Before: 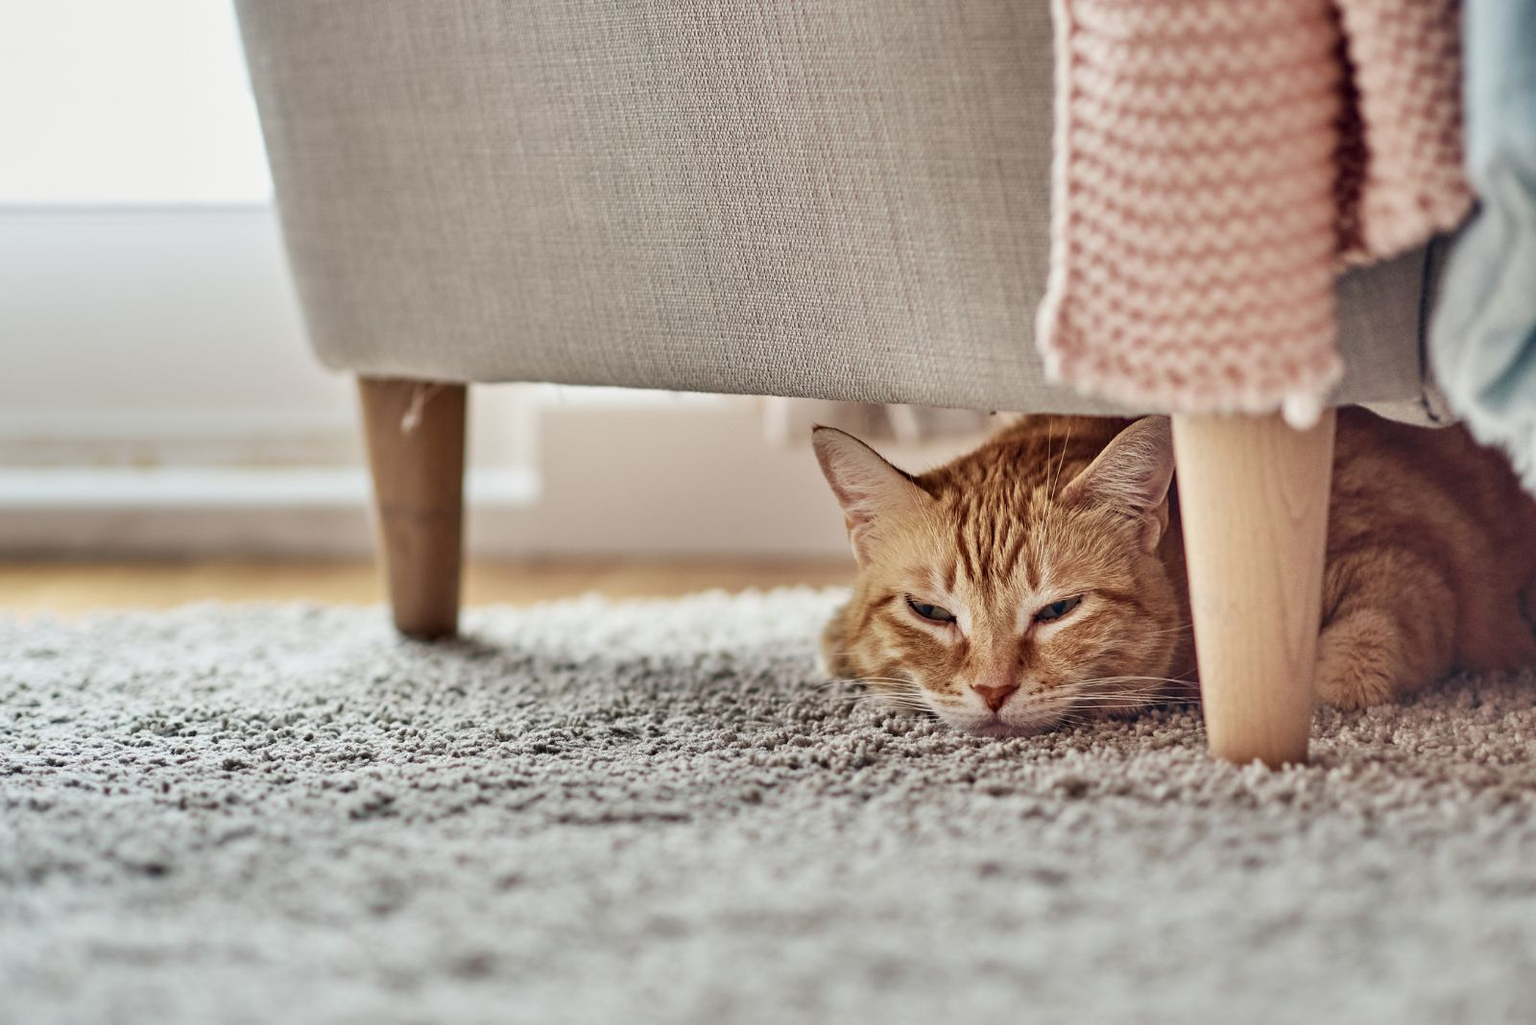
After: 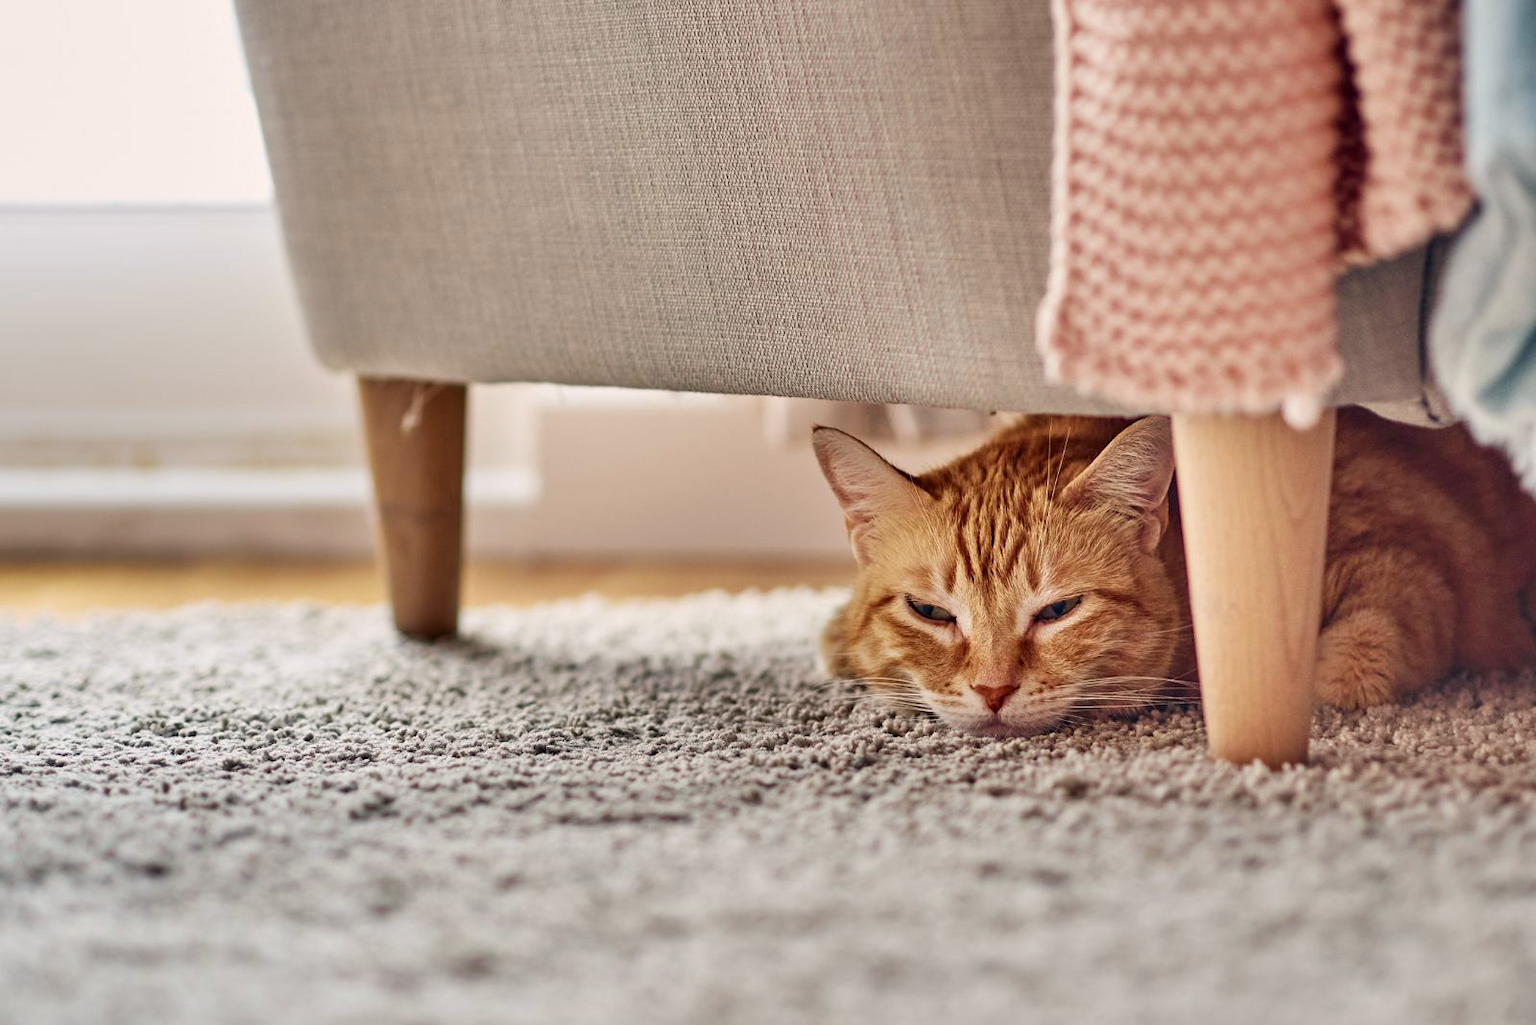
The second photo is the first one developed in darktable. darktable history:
color correction: highlights a* 3.19, highlights b* 2.08, saturation 1.24
